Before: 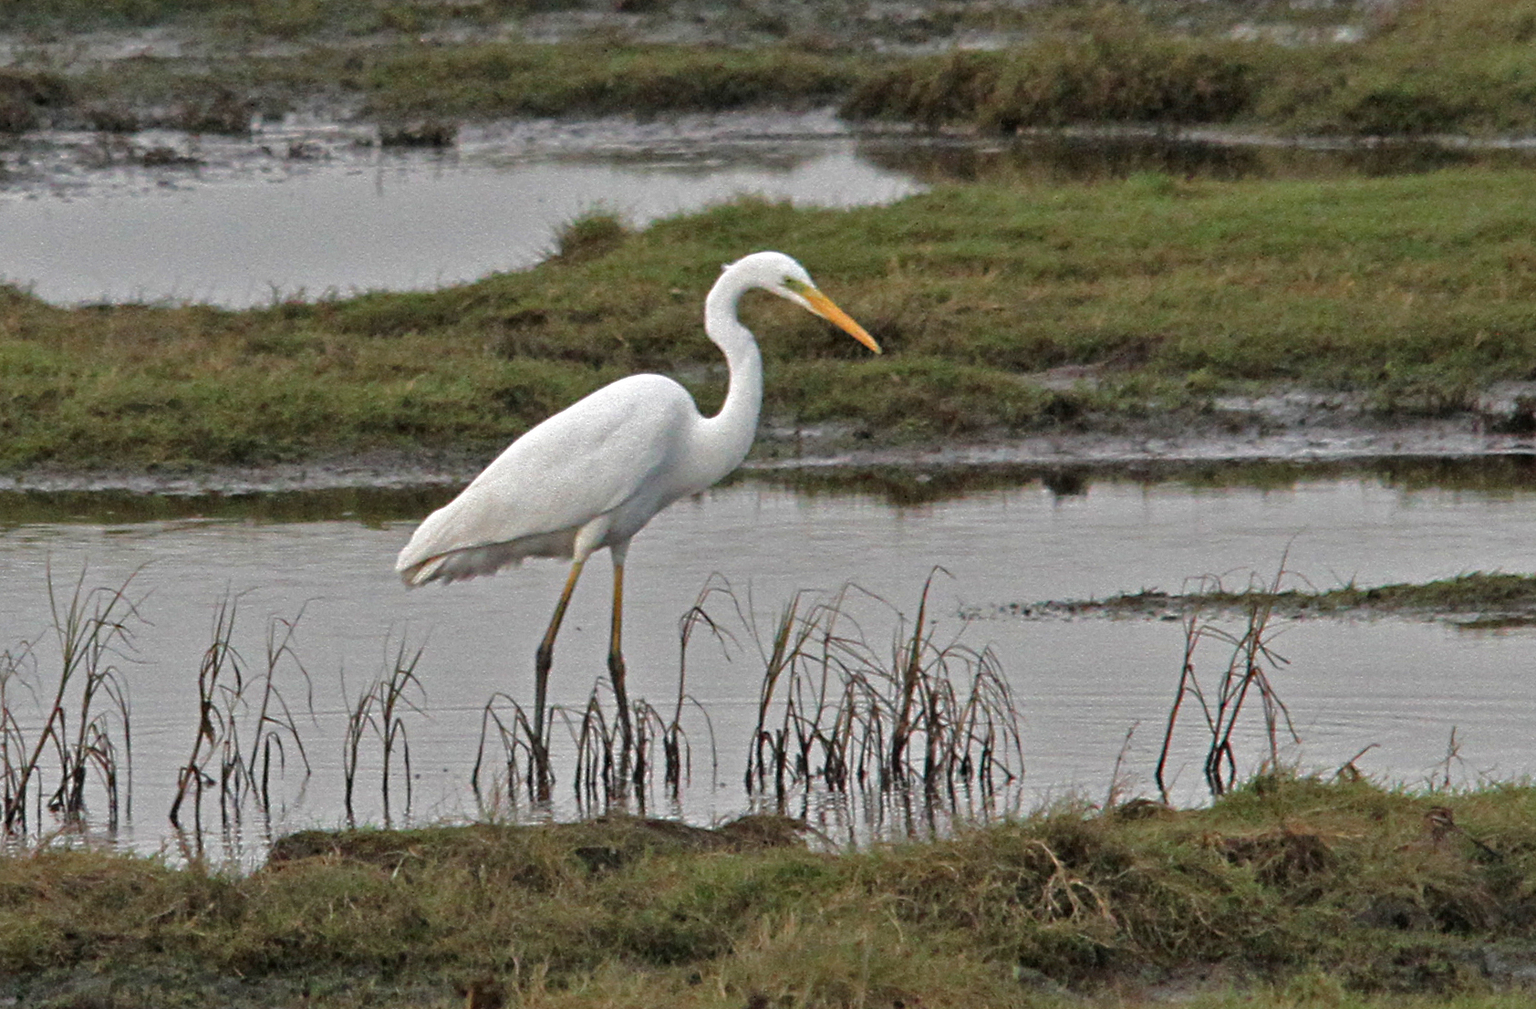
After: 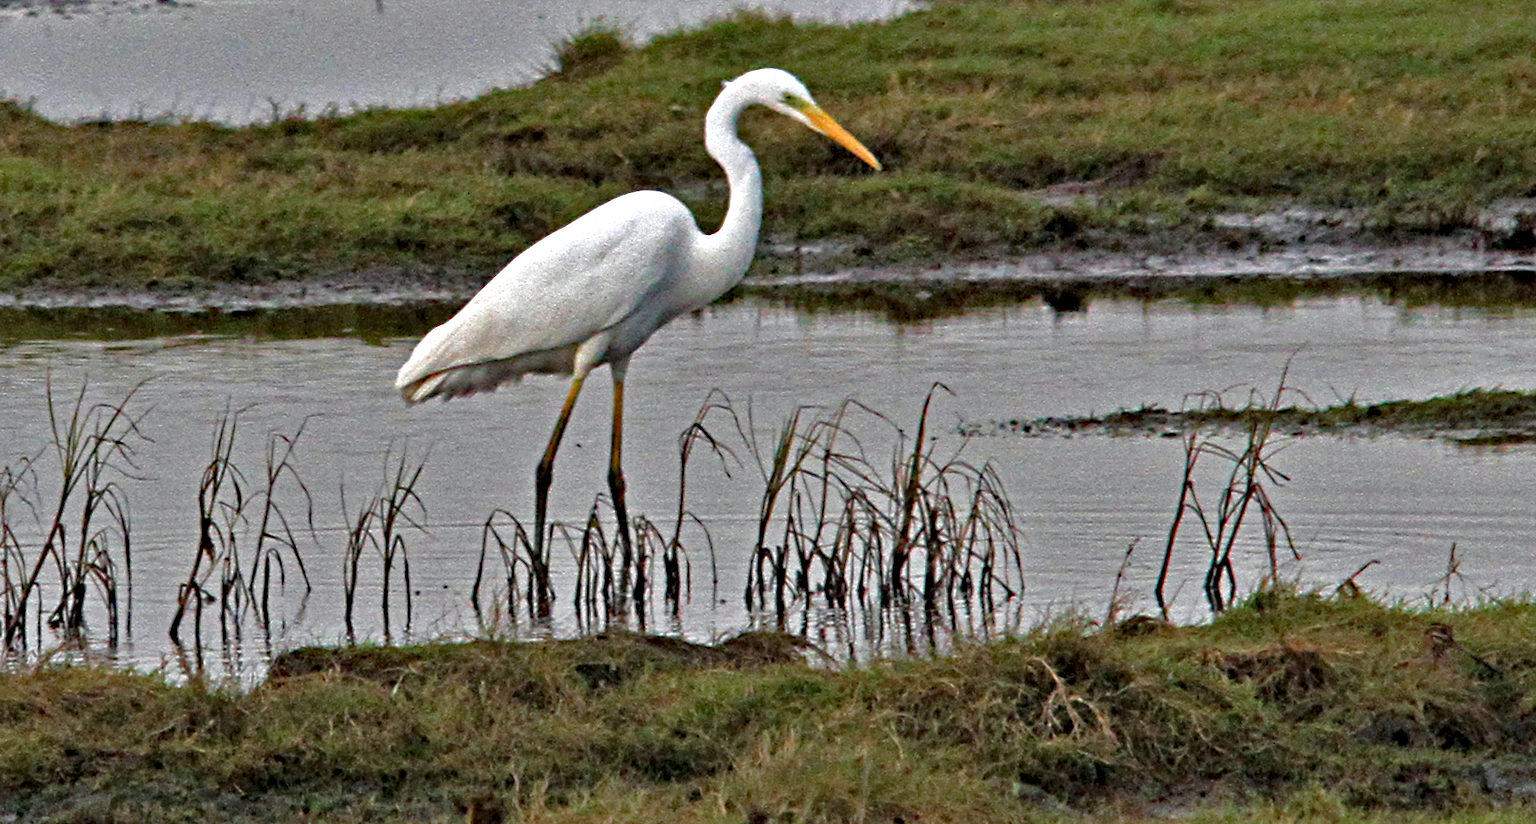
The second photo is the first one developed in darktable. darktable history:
crop and rotate: top 18.181%
contrast equalizer: octaves 7, y [[0.528, 0.548, 0.563, 0.562, 0.546, 0.526], [0.55 ×6], [0 ×6], [0 ×6], [0 ×6]]
haze removal: strength 0.396, distance 0.217, compatibility mode true, adaptive false
